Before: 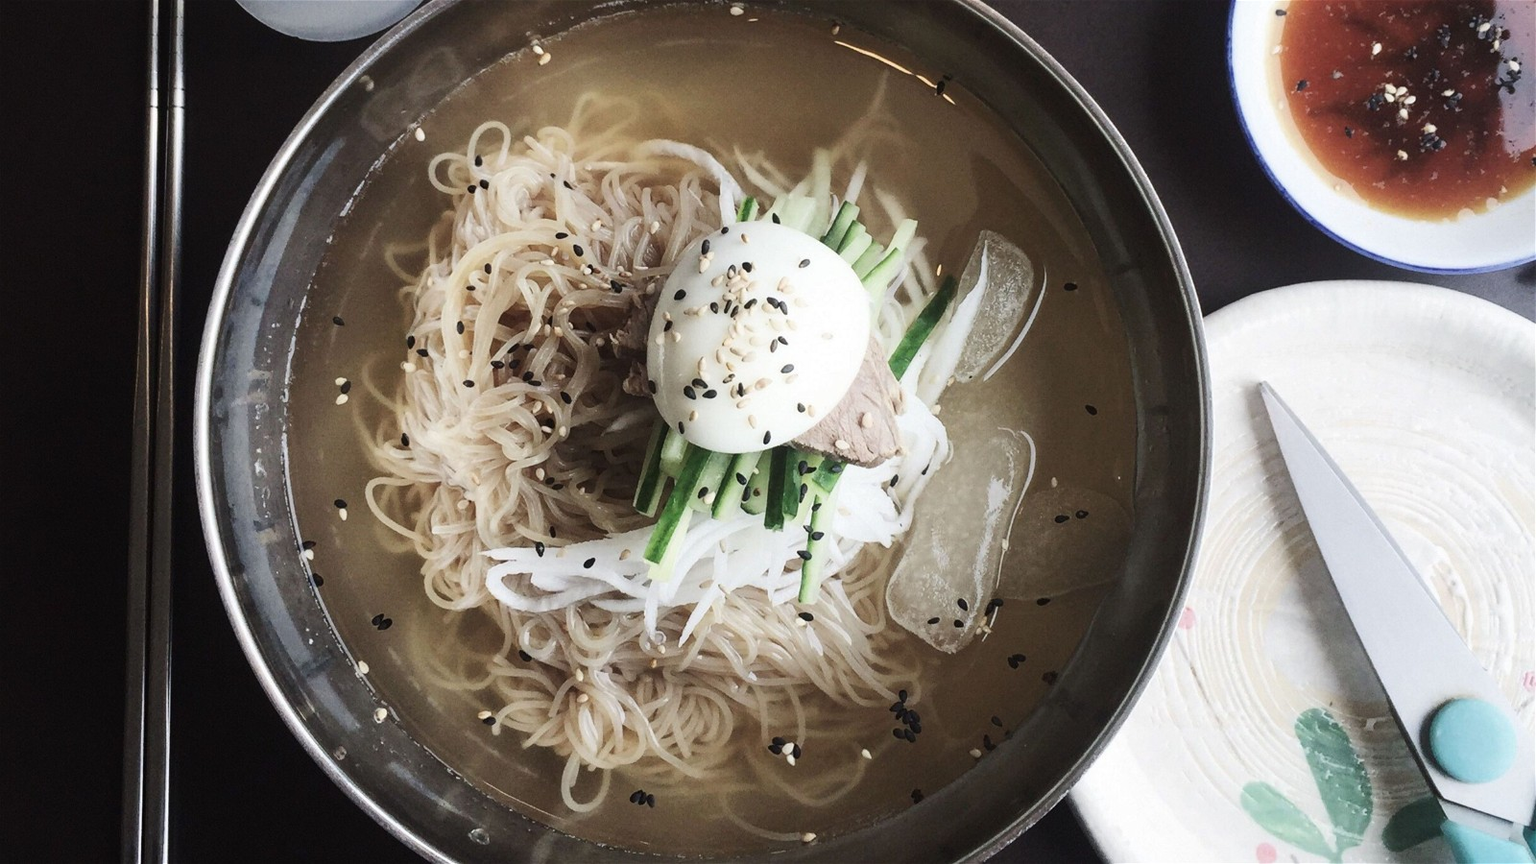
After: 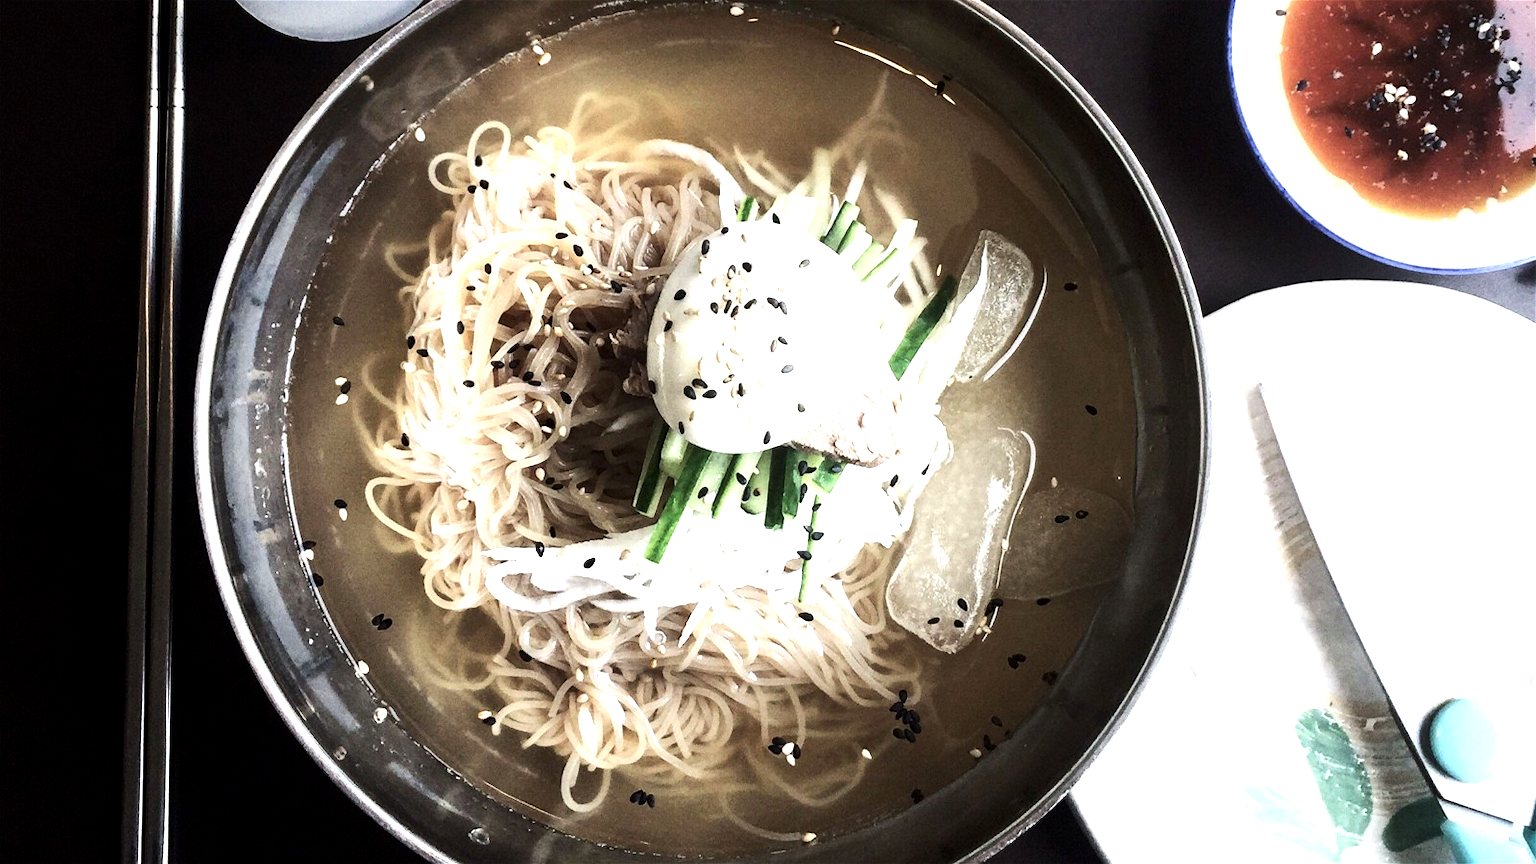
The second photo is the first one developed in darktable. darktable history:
tone equalizer: -8 EV -0.768 EV, -7 EV -0.709 EV, -6 EV -0.634 EV, -5 EV -0.404 EV, -3 EV 0.405 EV, -2 EV 0.6 EV, -1 EV 0.675 EV, +0 EV 0.765 EV, edges refinement/feathering 500, mask exposure compensation -1.57 EV, preserve details no
exposure: black level correction 0.005, exposure 0.418 EV, compensate highlight preservation false
